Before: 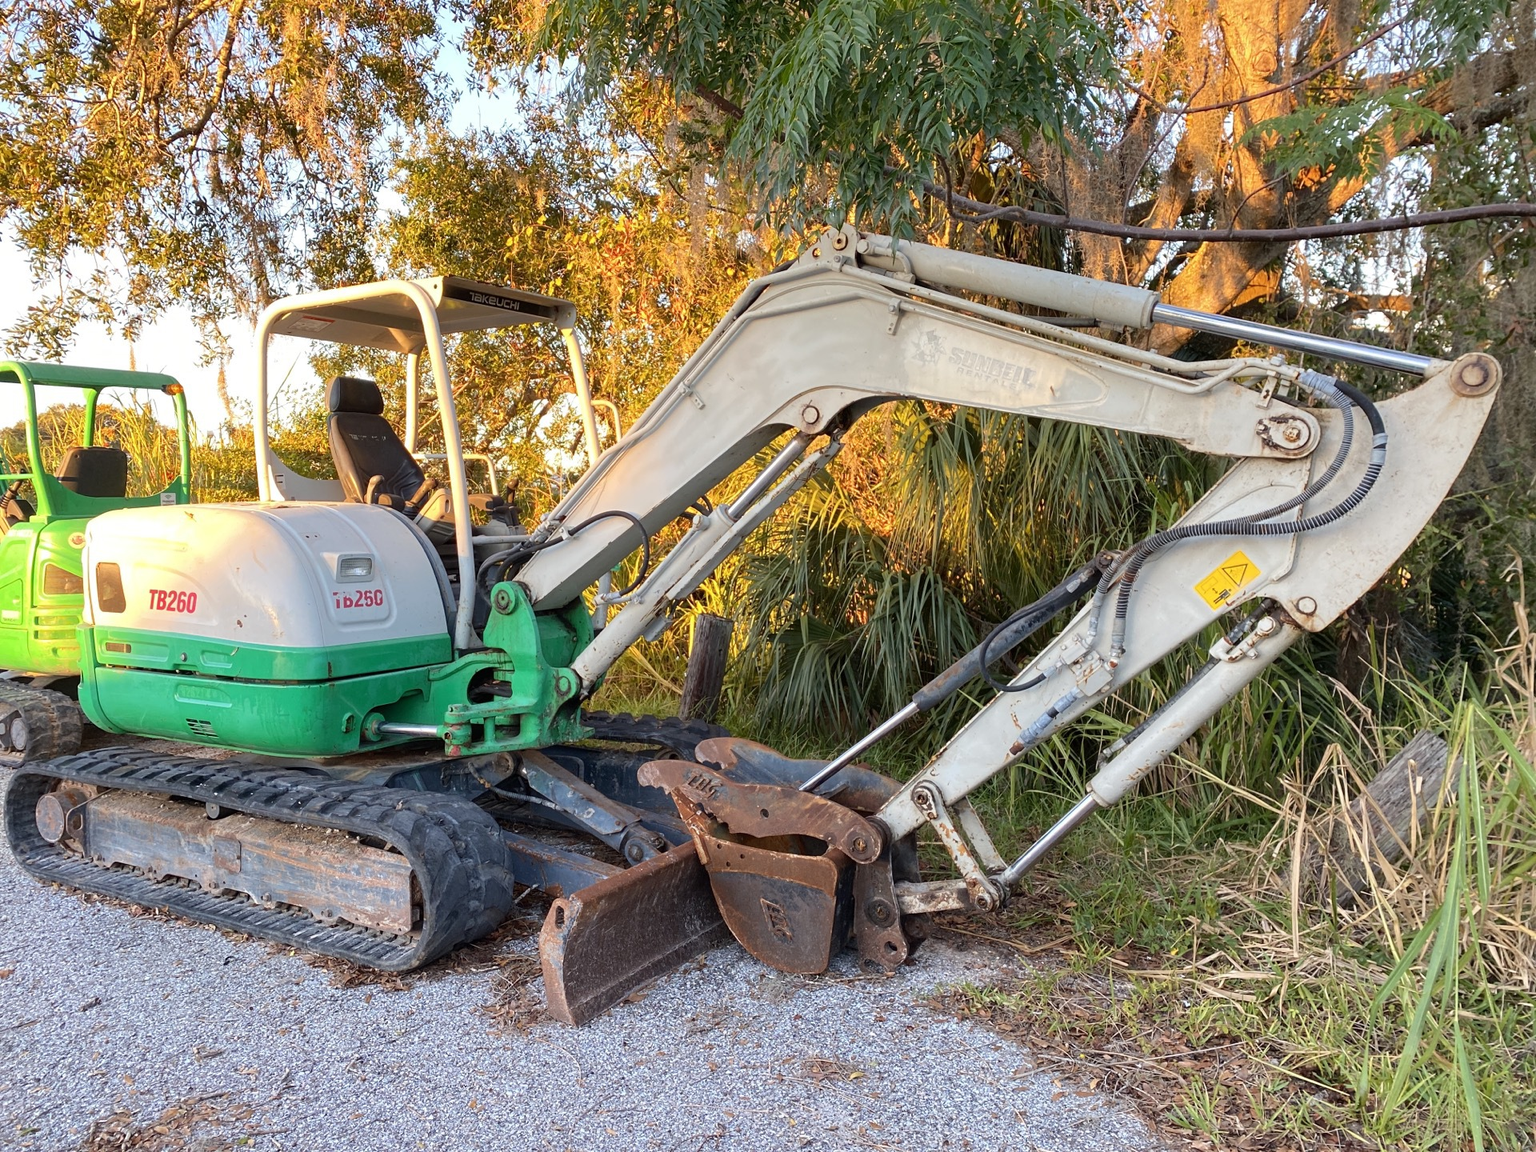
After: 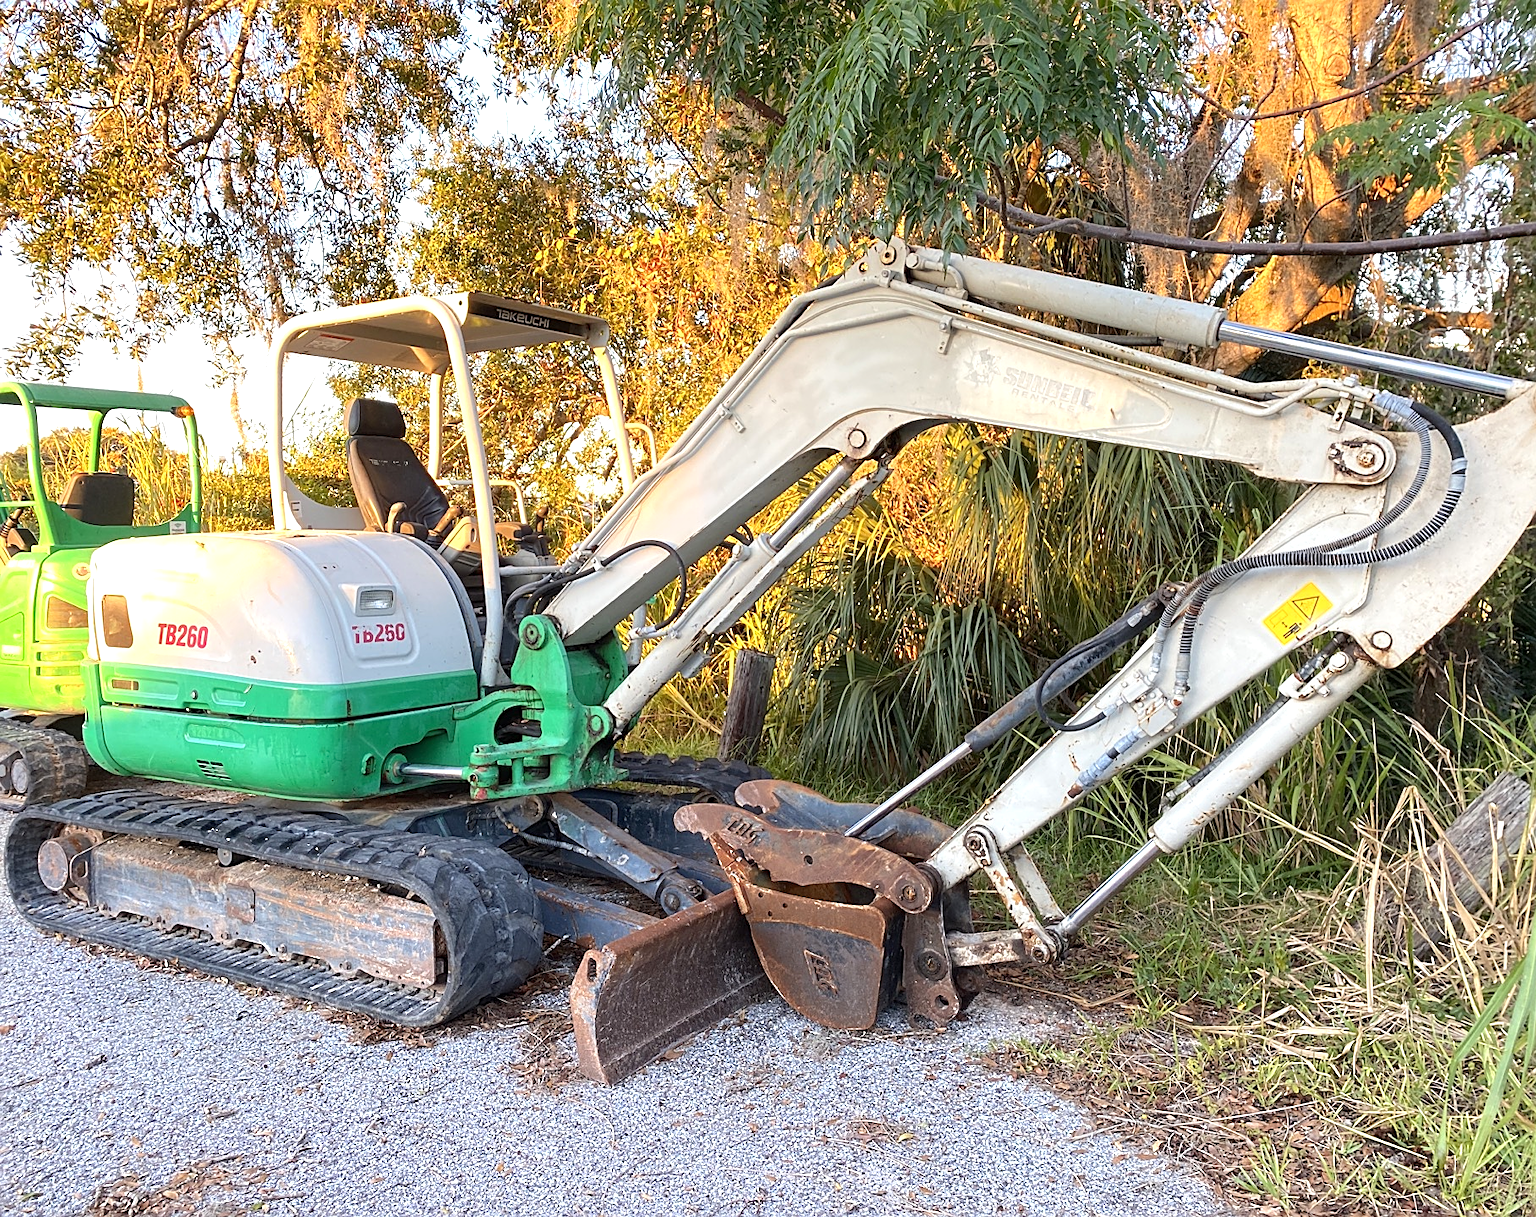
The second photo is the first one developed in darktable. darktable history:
crop and rotate: left 0%, right 5.398%
sharpen: on, module defaults
exposure: exposure 0.492 EV, compensate highlight preservation false
